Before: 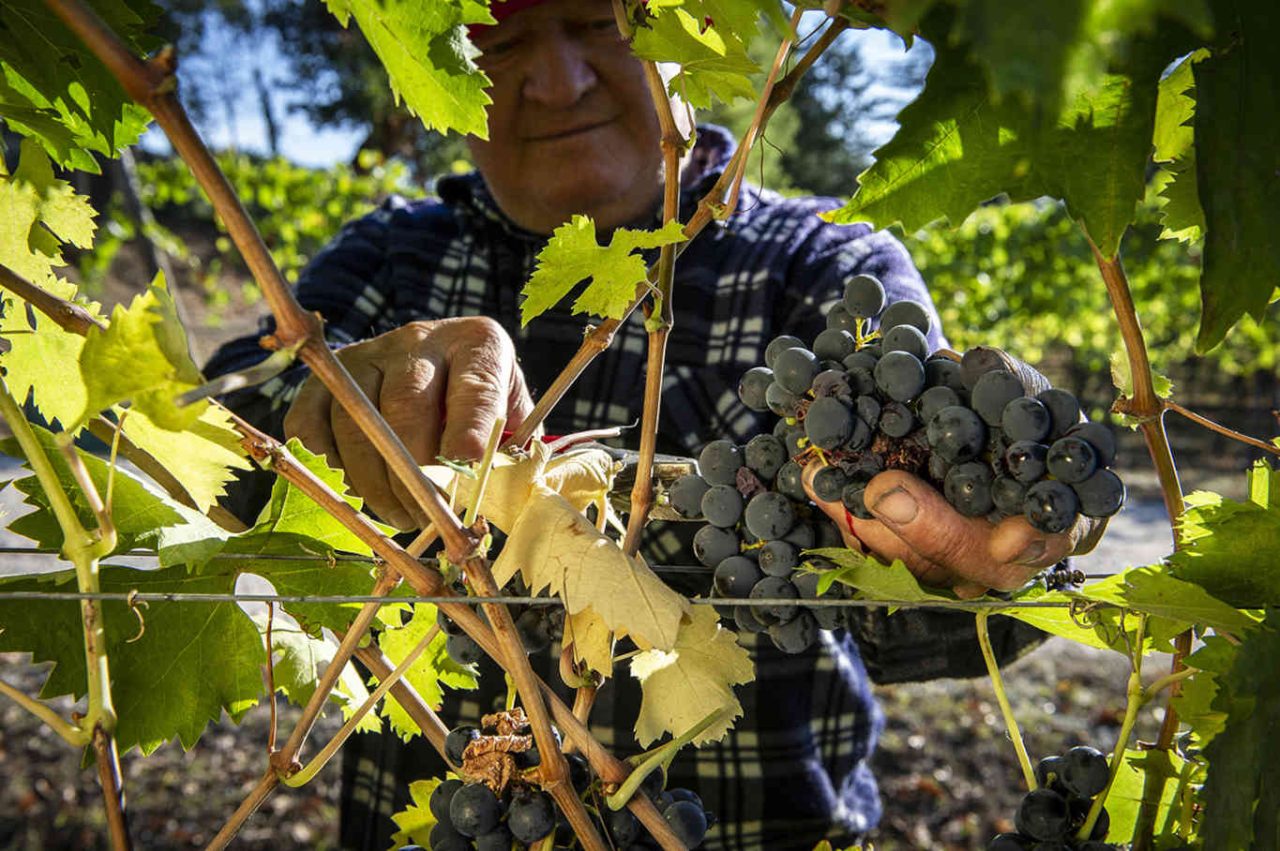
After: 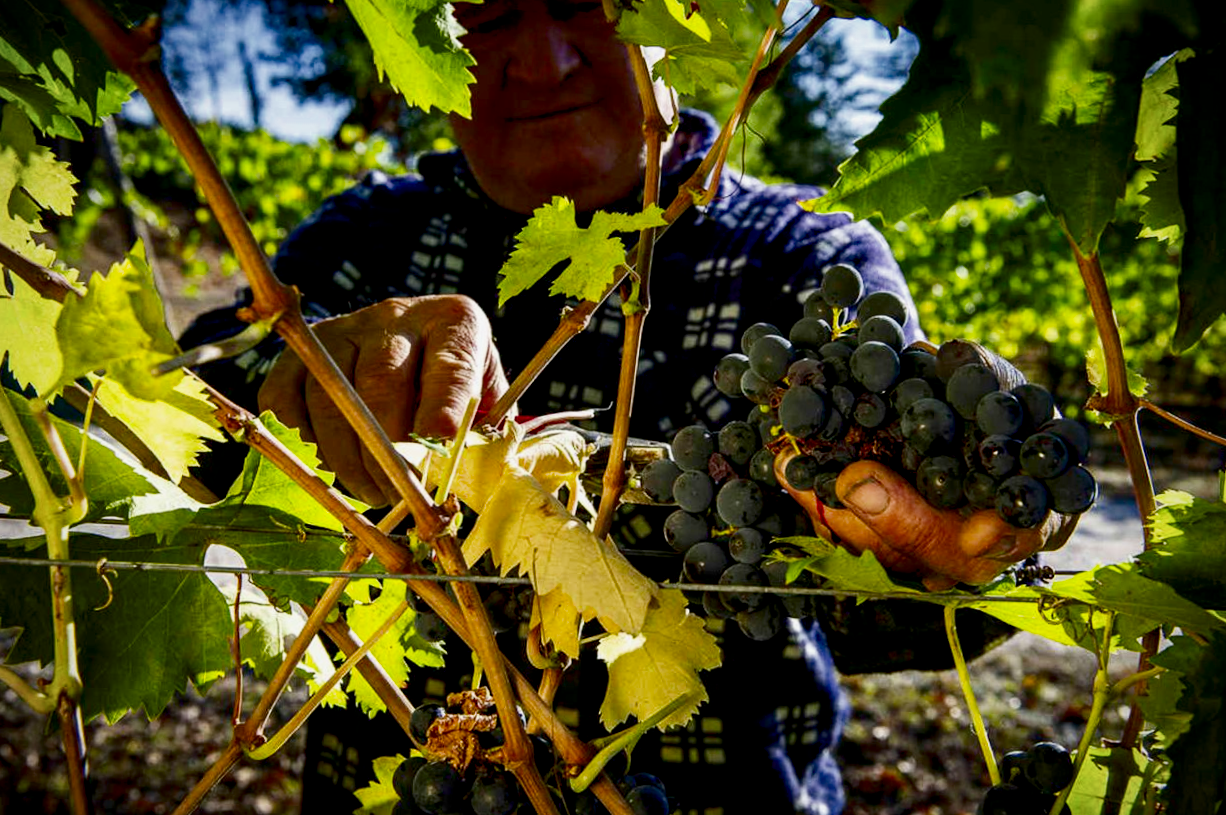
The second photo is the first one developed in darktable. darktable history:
crop and rotate: angle -1.68°
filmic rgb: black relative exposure -7.99 EV, white relative exposure 4.01 EV, hardness 4.13, contrast 0.919, iterations of high-quality reconstruction 0
contrast brightness saturation: brightness -0.509
exposure: black level correction 0.011, exposure 1.084 EV, compensate highlight preservation false
color balance rgb: perceptual saturation grading › global saturation 29.391%
vignetting: brightness -0.402, saturation -0.302
